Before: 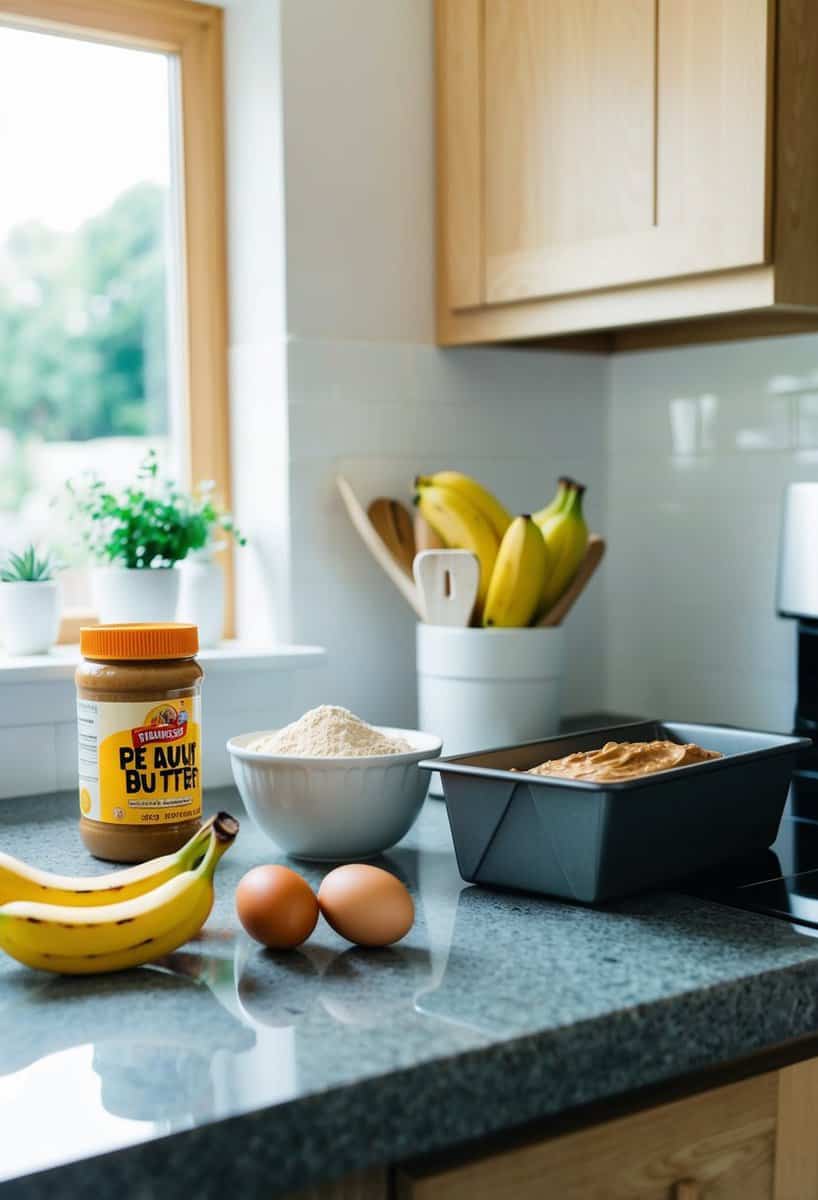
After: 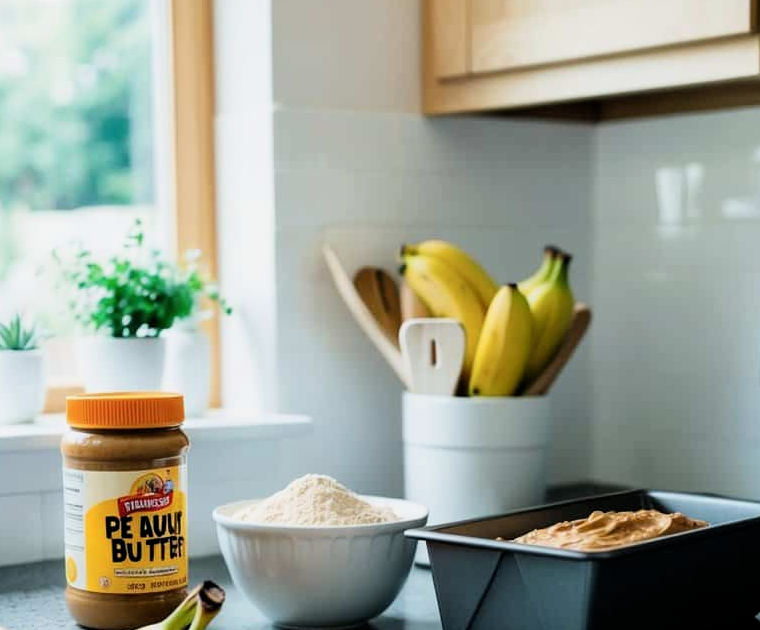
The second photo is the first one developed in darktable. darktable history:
filmic rgb: middle gray luminance 21.63%, black relative exposure -14.03 EV, white relative exposure 2.95 EV, threshold 5.96 EV, target black luminance 0%, hardness 8.79, latitude 60.09%, contrast 1.207, highlights saturation mix 6.38%, shadows ↔ highlights balance 42.28%, enable highlight reconstruction true
crop: left 1.833%, top 19.326%, right 4.779%, bottom 27.841%
